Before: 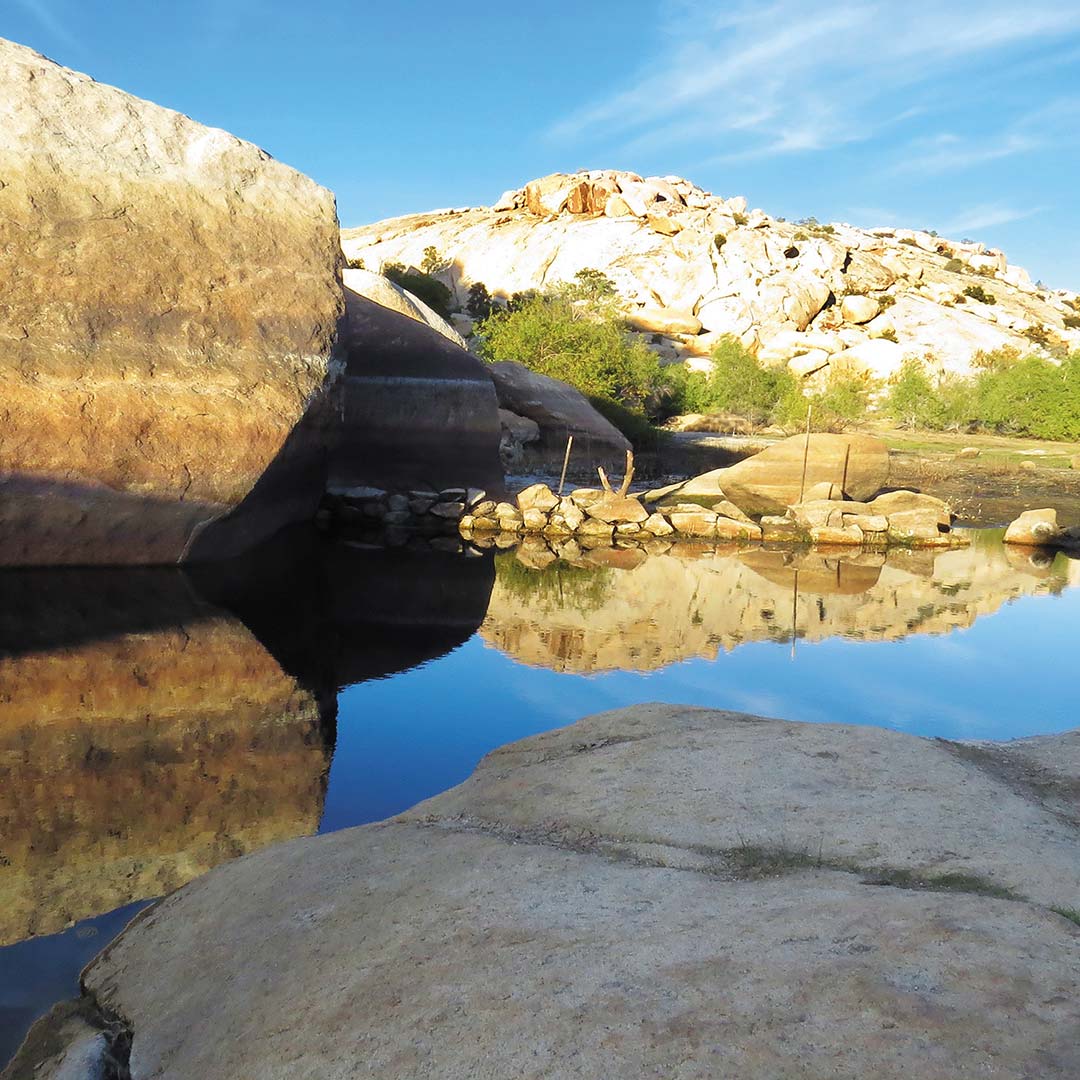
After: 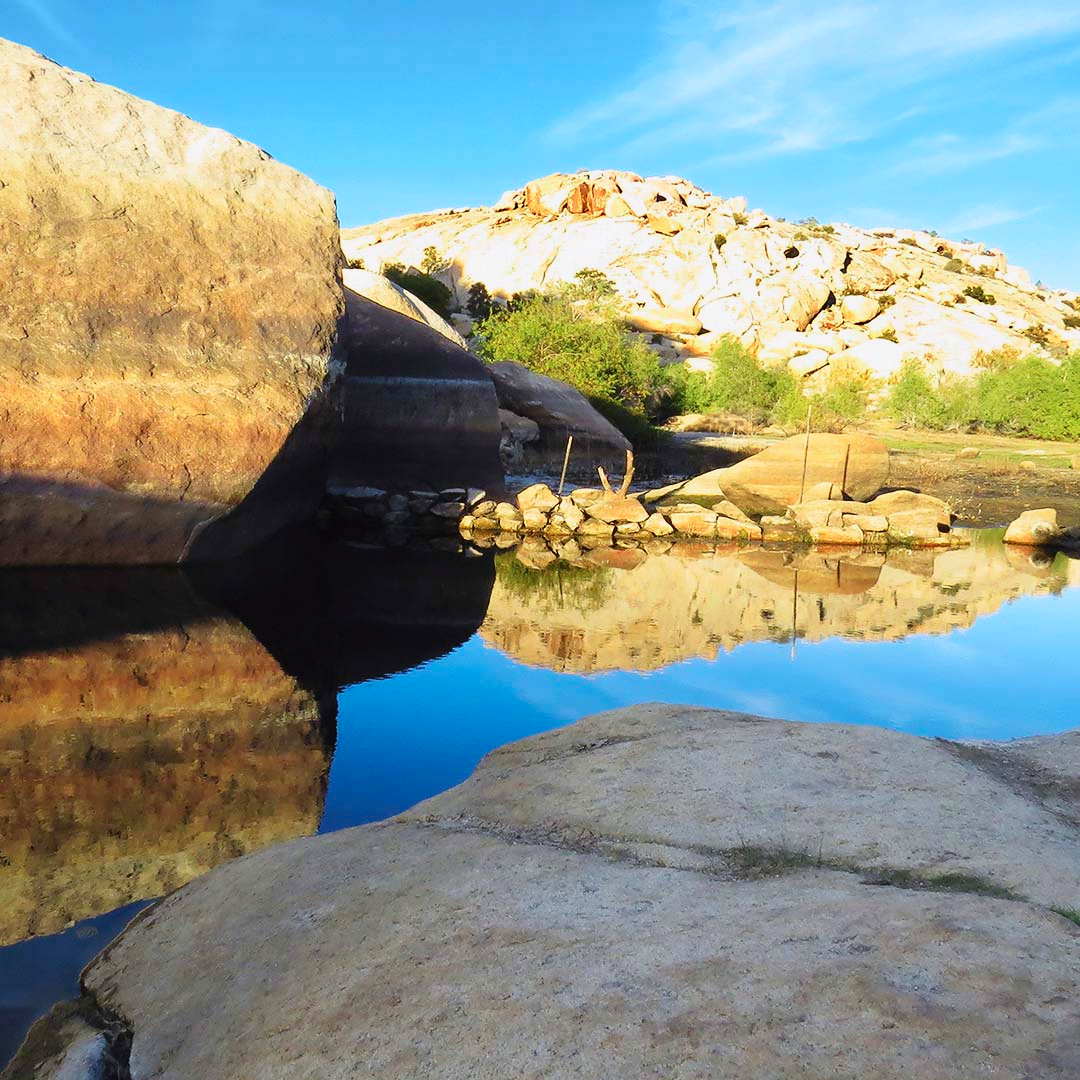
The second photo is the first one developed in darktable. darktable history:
white balance: emerald 1
tone curve: curves: ch0 [(0, 0.011) (0.139, 0.106) (0.295, 0.271) (0.499, 0.523) (0.739, 0.782) (0.857, 0.879) (1, 0.967)]; ch1 [(0, 0) (0.291, 0.229) (0.394, 0.365) (0.469, 0.456) (0.495, 0.497) (0.524, 0.53) (0.588, 0.62) (0.725, 0.779) (1, 1)]; ch2 [(0, 0) (0.125, 0.089) (0.35, 0.317) (0.437, 0.42) (0.502, 0.499) (0.537, 0.551) (0.613, 0.636) (1, 1)], color space Lab, independent channels, preserve colors none
